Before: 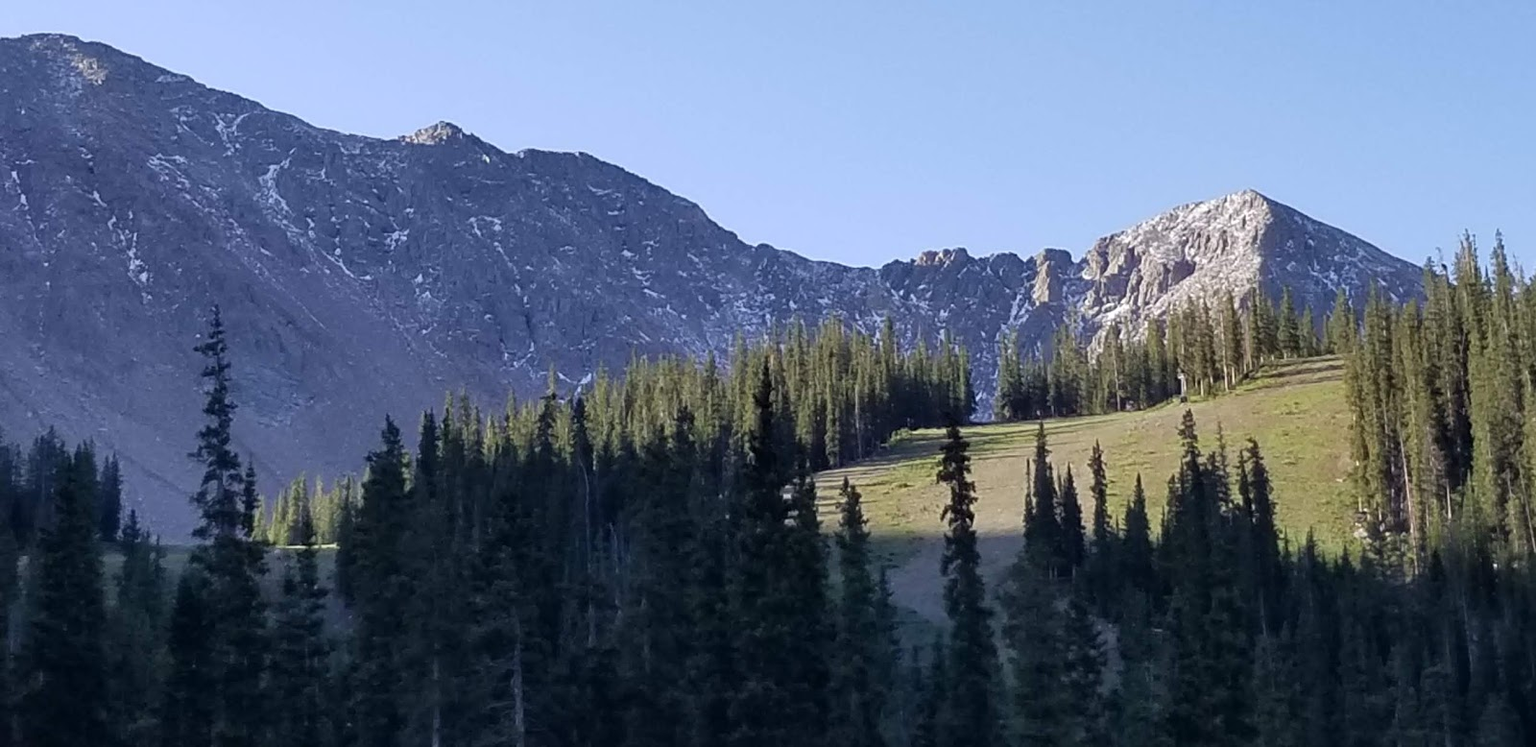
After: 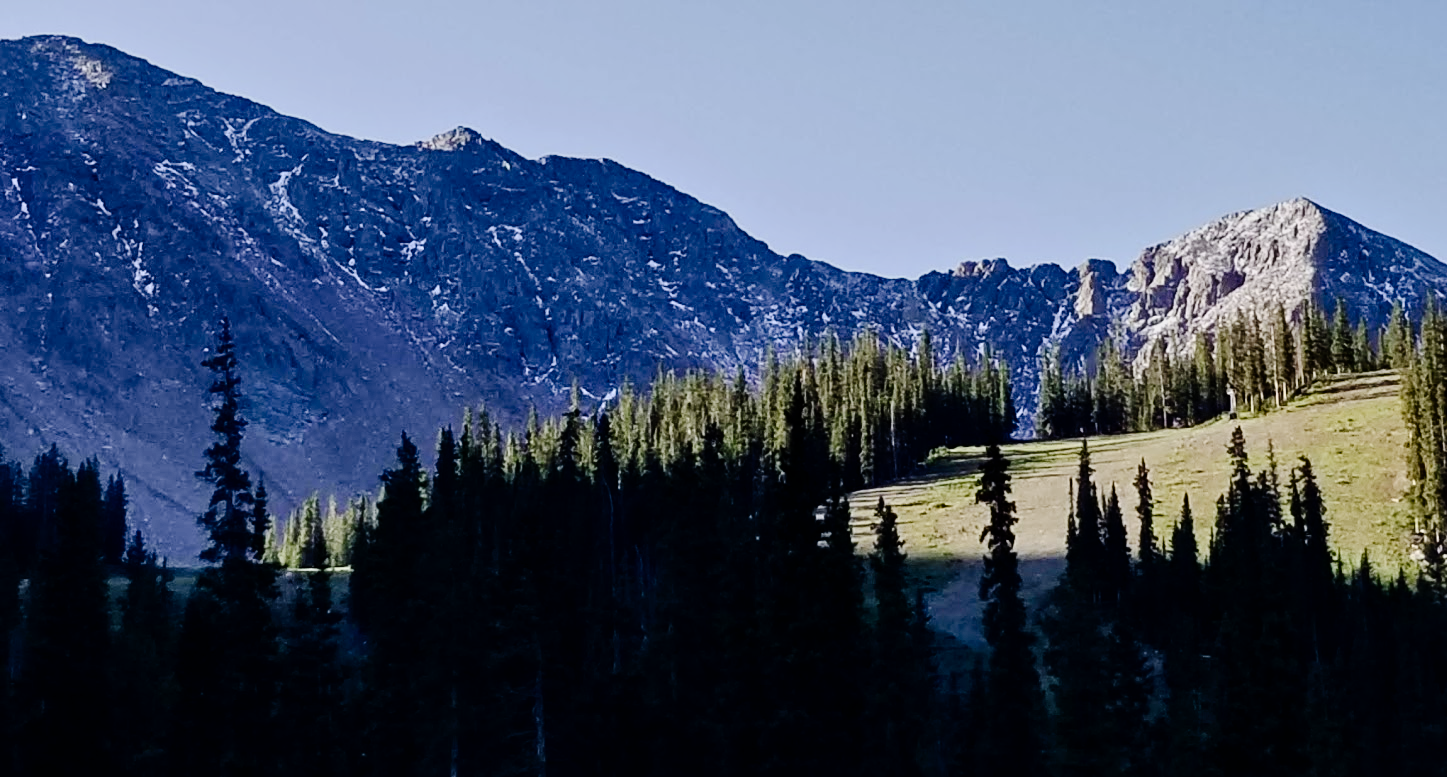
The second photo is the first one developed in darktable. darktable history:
crop: right 9.509%, bottom 0.031%
tone curve: curves: ch0 [(0, 0) (0.003, 0) (0.011, 0.001) (0.025, 0.003) (0.044, 0.005) (0.069, 0.012) (0.1, 0.023) (0.136, 0.039) (0.177, 0.088) (0.224, 0.15) (0.277, 0.24) (0.335, 0.337) (0.399, 0.437) (0.468, 0.535) (0.543, 0.629) (0.623, 0.71) (0.709, 0.782) (0.801, 0.856) (0.898, 0.94) (1, 1)], preserve colors none
tone equalizer: -8 EV -0.002 EV, -7 EV 0.005 EV, -6 EV -0.008 EV, -5 EV 0.007 EV, -4 EV -0.042 EV, -3 EV -0.233 EV, -2 EV -0.662 EV, -1 EV -0.983 EV, +0 EV -0.969 EV, smoothing diameter 2%, edges refinement/feathering 20, mask exposure compensation -1.57 EV, filter diffusion 5
contrast brightness saturation: contrast 0.28
